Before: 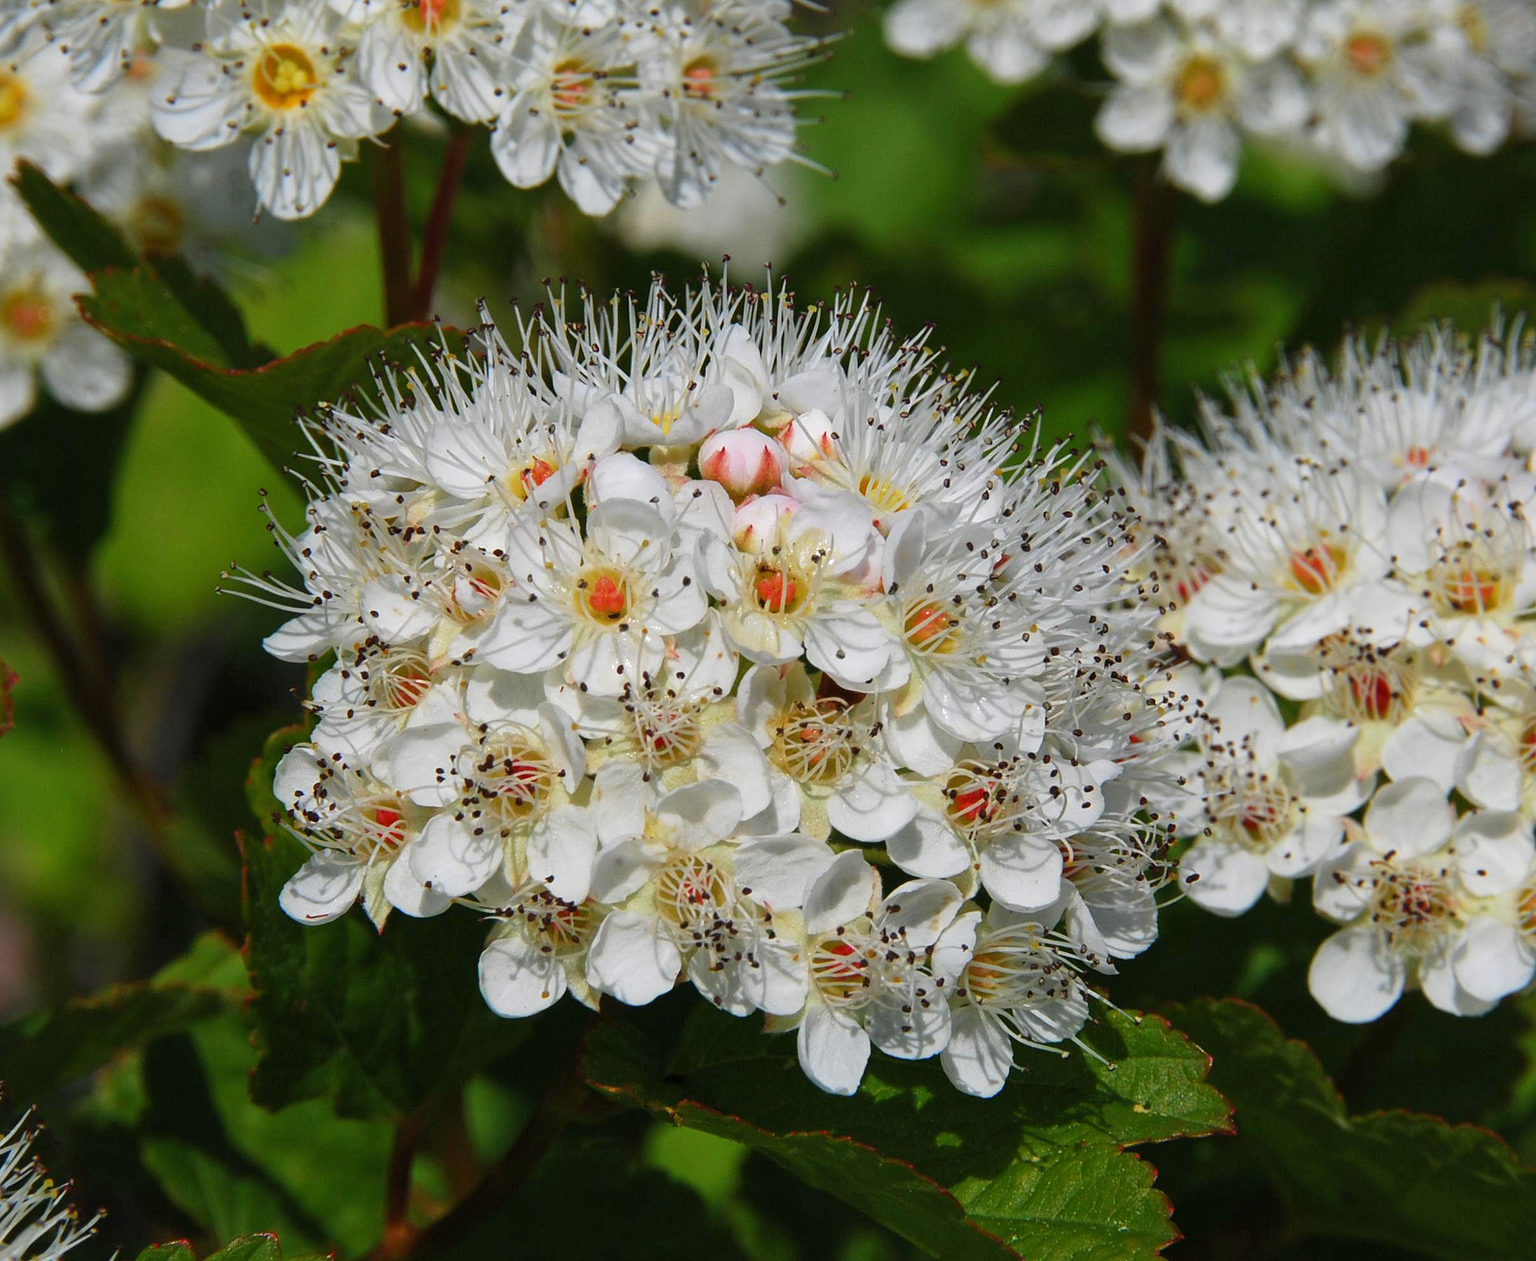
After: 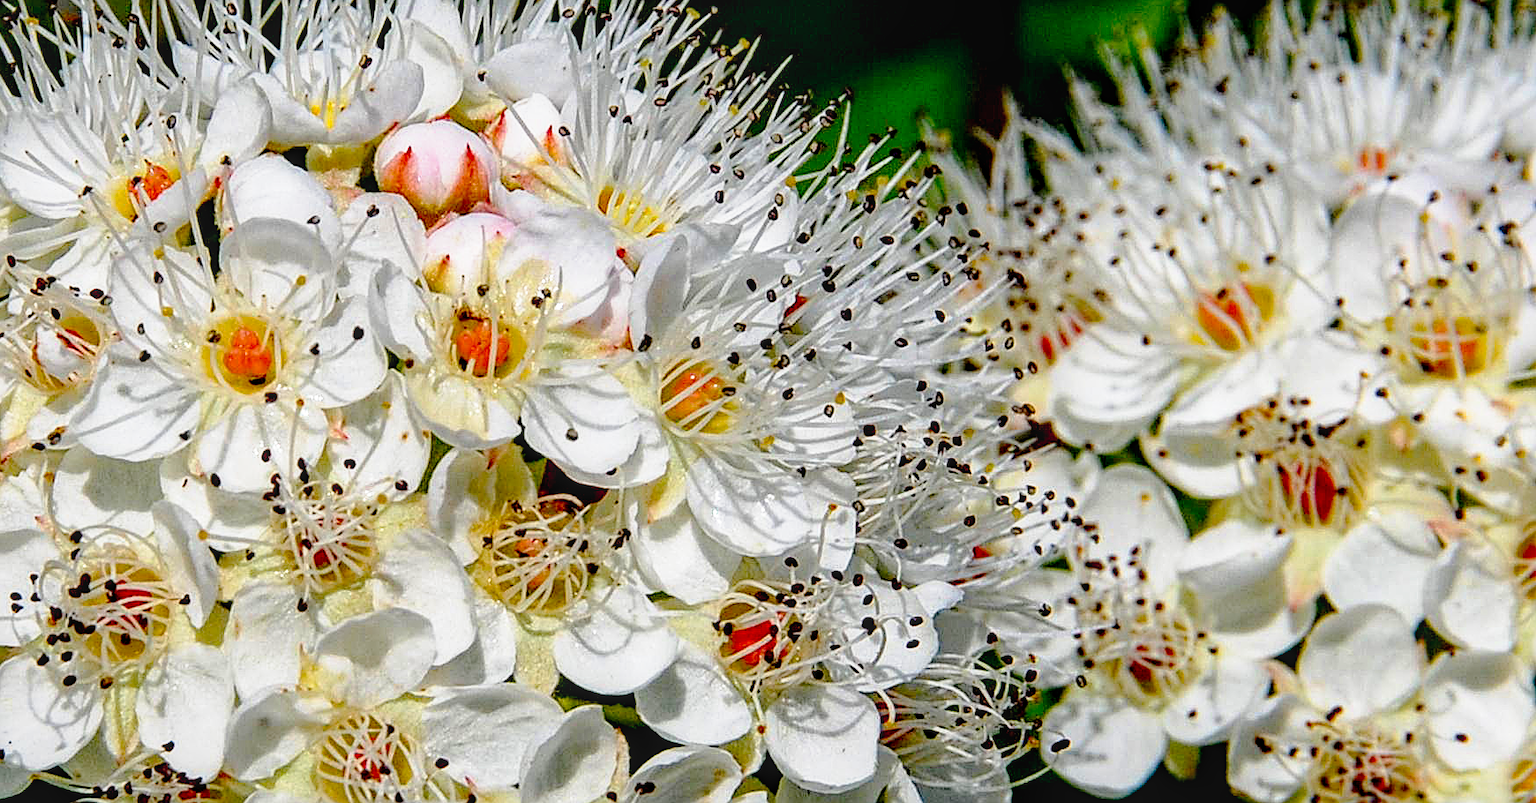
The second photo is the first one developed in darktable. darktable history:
crop and rotate: left 27.913%, top 27.115%, bottom 26.949%
tone curve: curves: ch0 [(0, 0.015) (0.084, 0.074) (0.162, 0.165) (0.304, 0.382) (0.466, 0.576) (0.654, 0.741) (0.848, 0.906) (0.984, 0.963)]; ch1 [(0, 0) (0.34, 0.235) (0.46, 0.46) (0.515, 0.502) (0.553, 0.567) (0.764, 0.815) (1, 1)]; ch2 [(0, 0) (0.44, 0.458) (0.479, 0.492) (0.524, 0.507) (0.547, 0.579) (0.673, 0.712) (1, 1)], preserve colors none
sharpen: on, module defaults
base curve: curves: ch0 [(0.017, 0) (0.425, 0.441) (0.844, 0.933) (1, 1)], preserve colors none
haze removal: strength 0.297, distance 0.251, compatibility mode true, adaptive false
local contrast: on, module defaults
